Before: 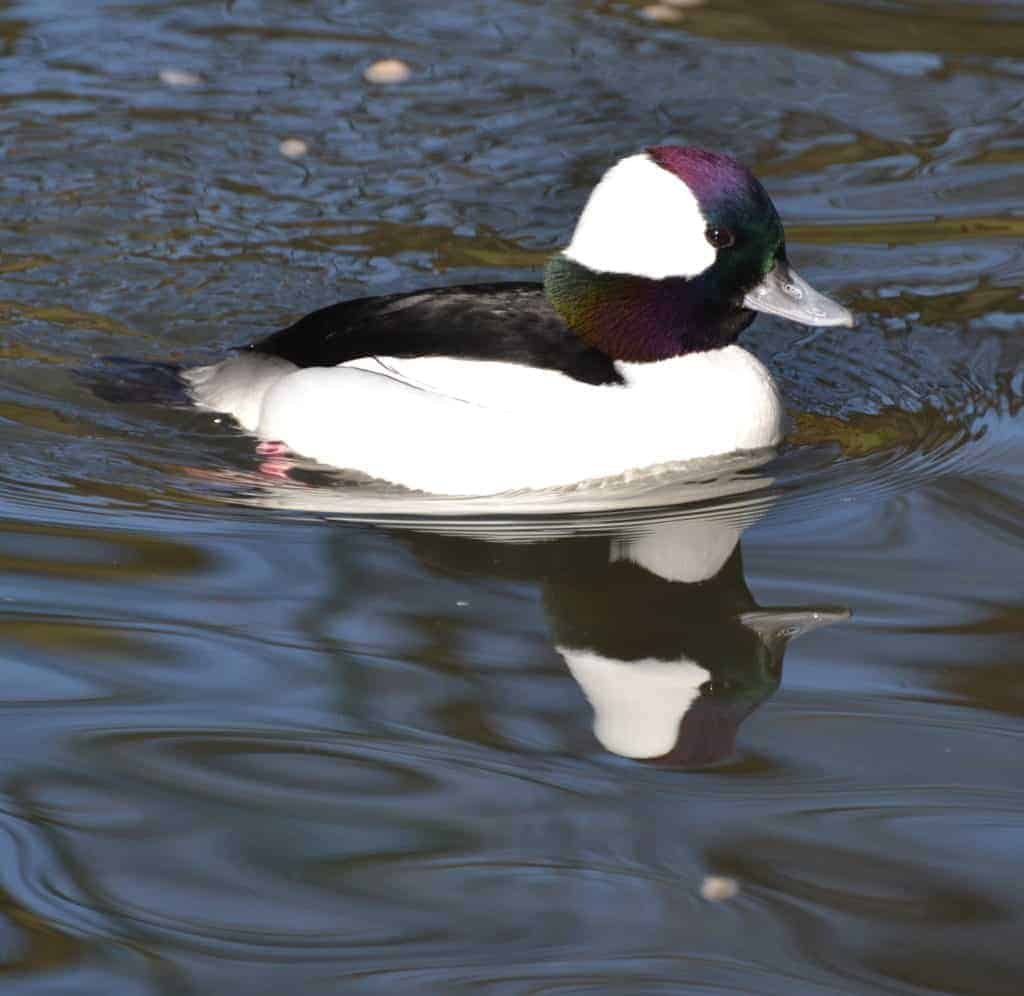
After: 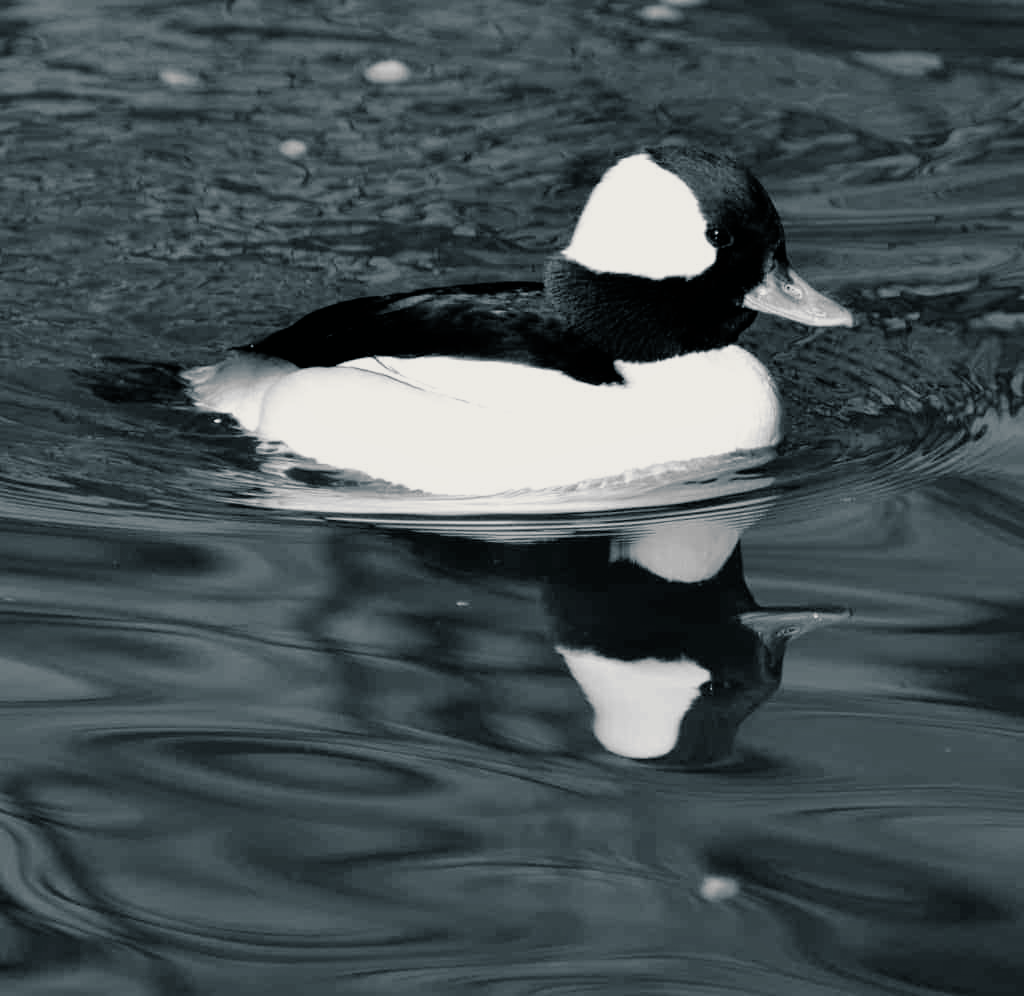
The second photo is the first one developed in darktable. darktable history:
split-toning: shadows › hue 205.2°, shadows › saturation 0.29, highlights › hue 50.4°, highlights › saturation 0.38, balance -49.9
filmic rgb: black relative exposure -5 EV, white relative exposure 3.2 EV, hardness 3.42, contrast 1.2, highlights saturation mix -50%
monochrome: a 32, b 64, size 2.3
